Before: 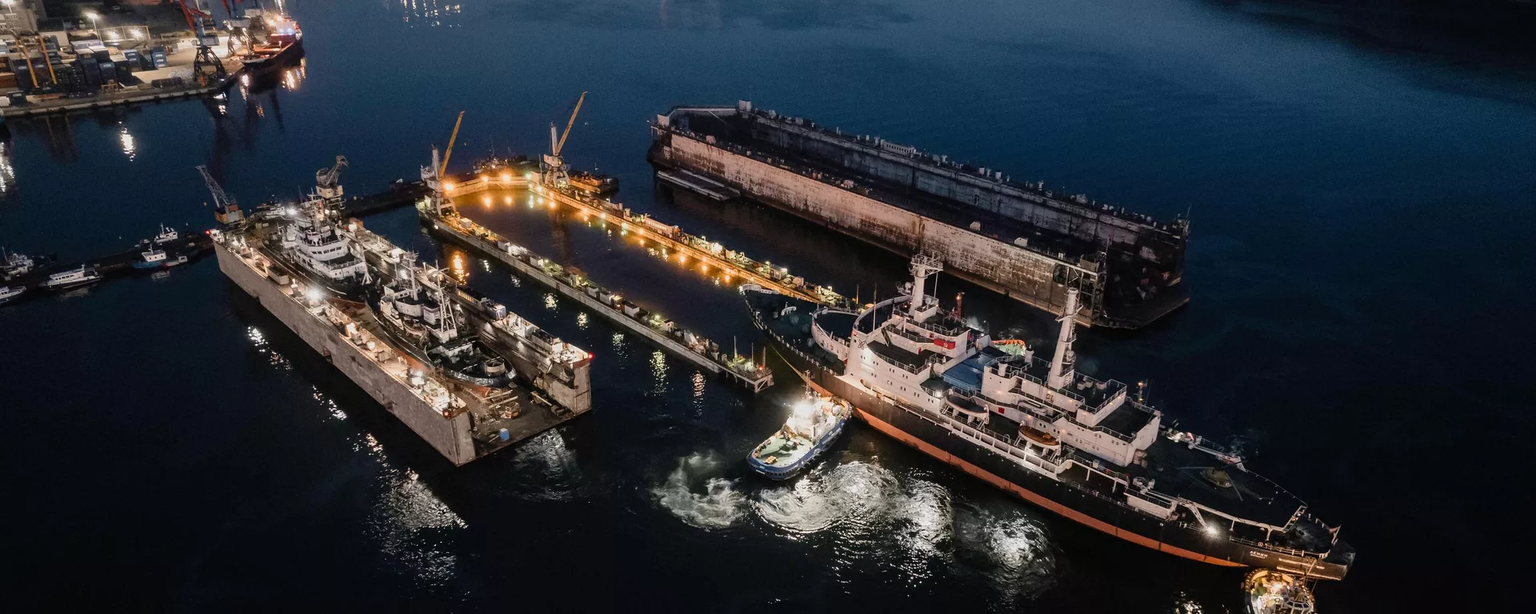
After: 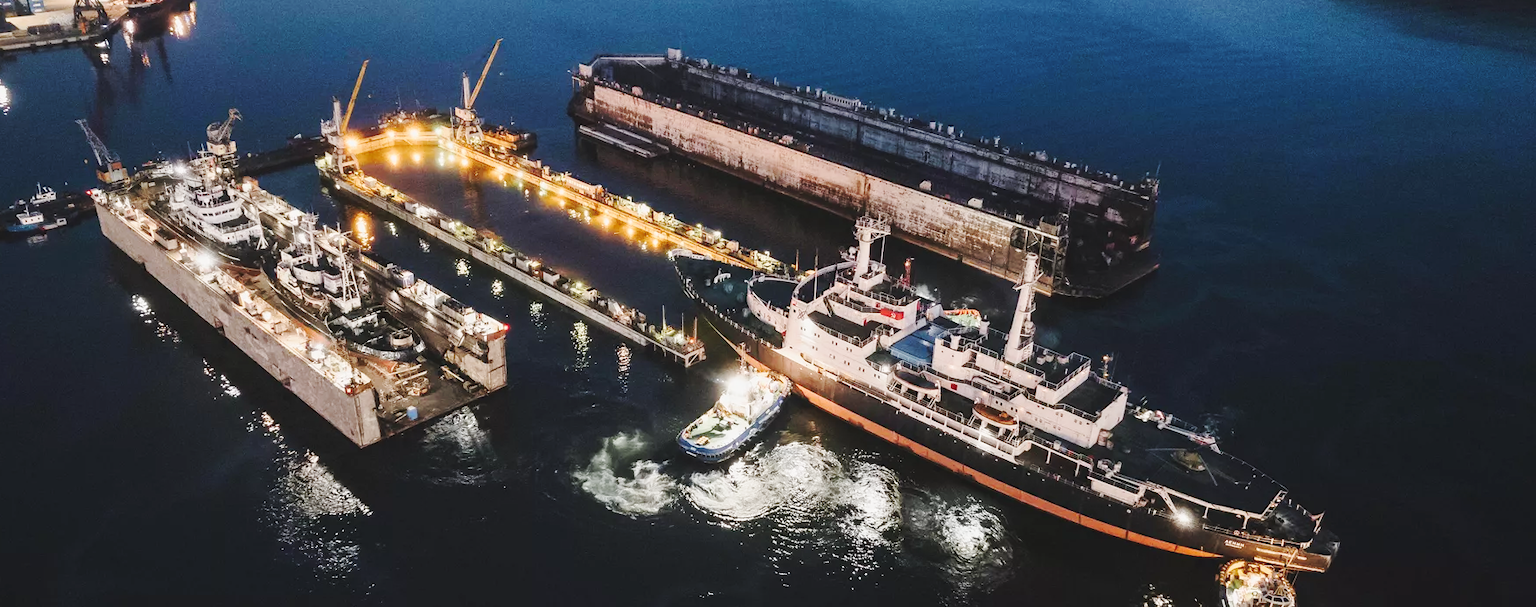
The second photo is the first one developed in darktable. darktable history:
base curve: curves: ch0 [(0, 0.007) (0.028, 0.063) (0.121, 0.311) (0.46, 0.743) (0.859, 0.957) (1, 1)], preserve colors none
crop and rotate: left 8.262%, top 9.226%
